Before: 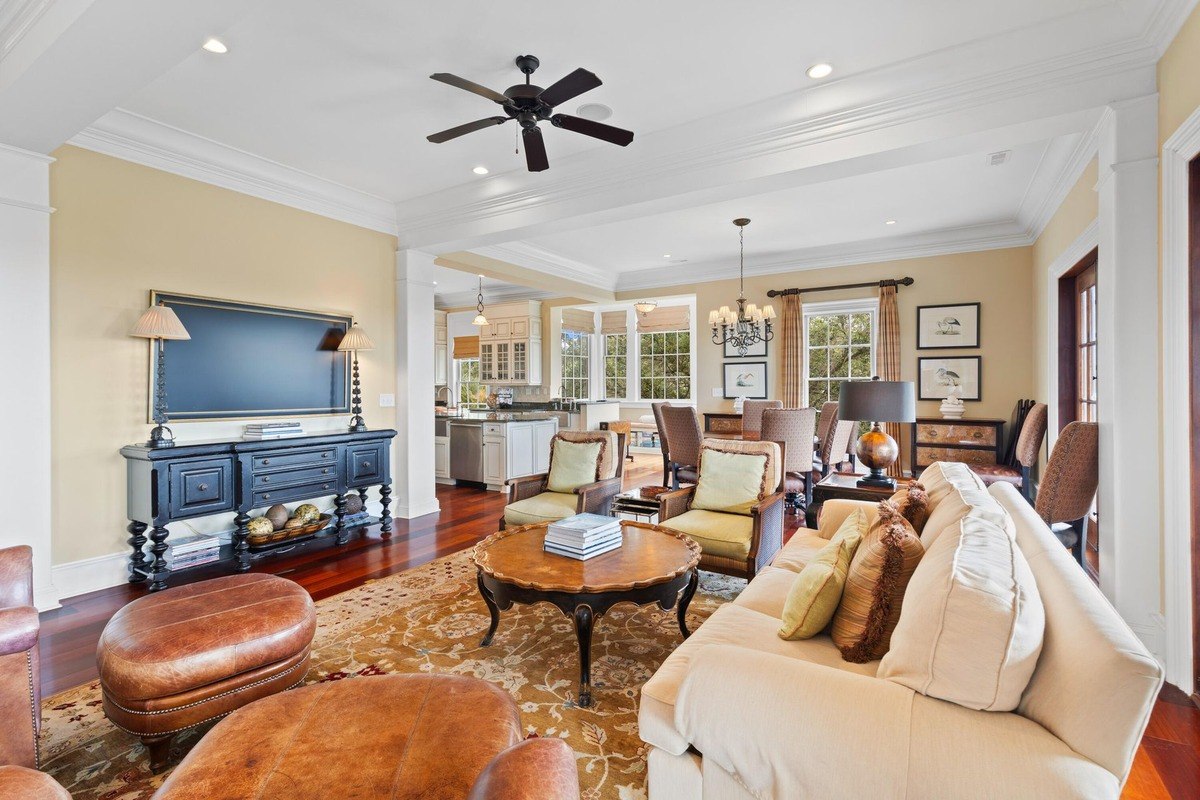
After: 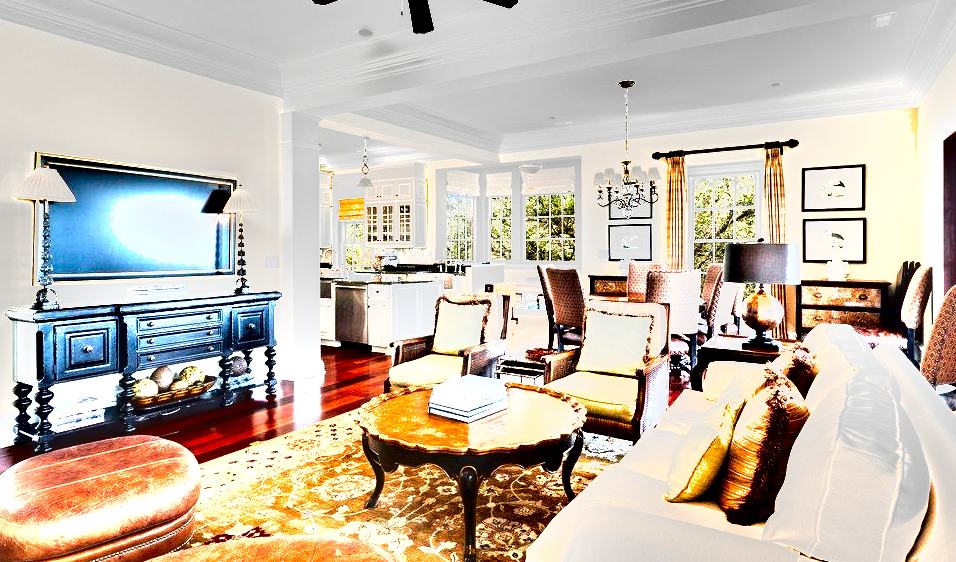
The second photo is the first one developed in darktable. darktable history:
exposure: black level correction 0, exposure 1.996 EV, compensate highlight preservation false
crop: left 9.656%, top 17.36%, right 10.596%, bottom 12.304%
local contrast: highlights 104%, shadows 98%, detail 119%, midtone range 0.2
shadows and highlights: highlights color adjustment 41.67%, soften with gaussian
